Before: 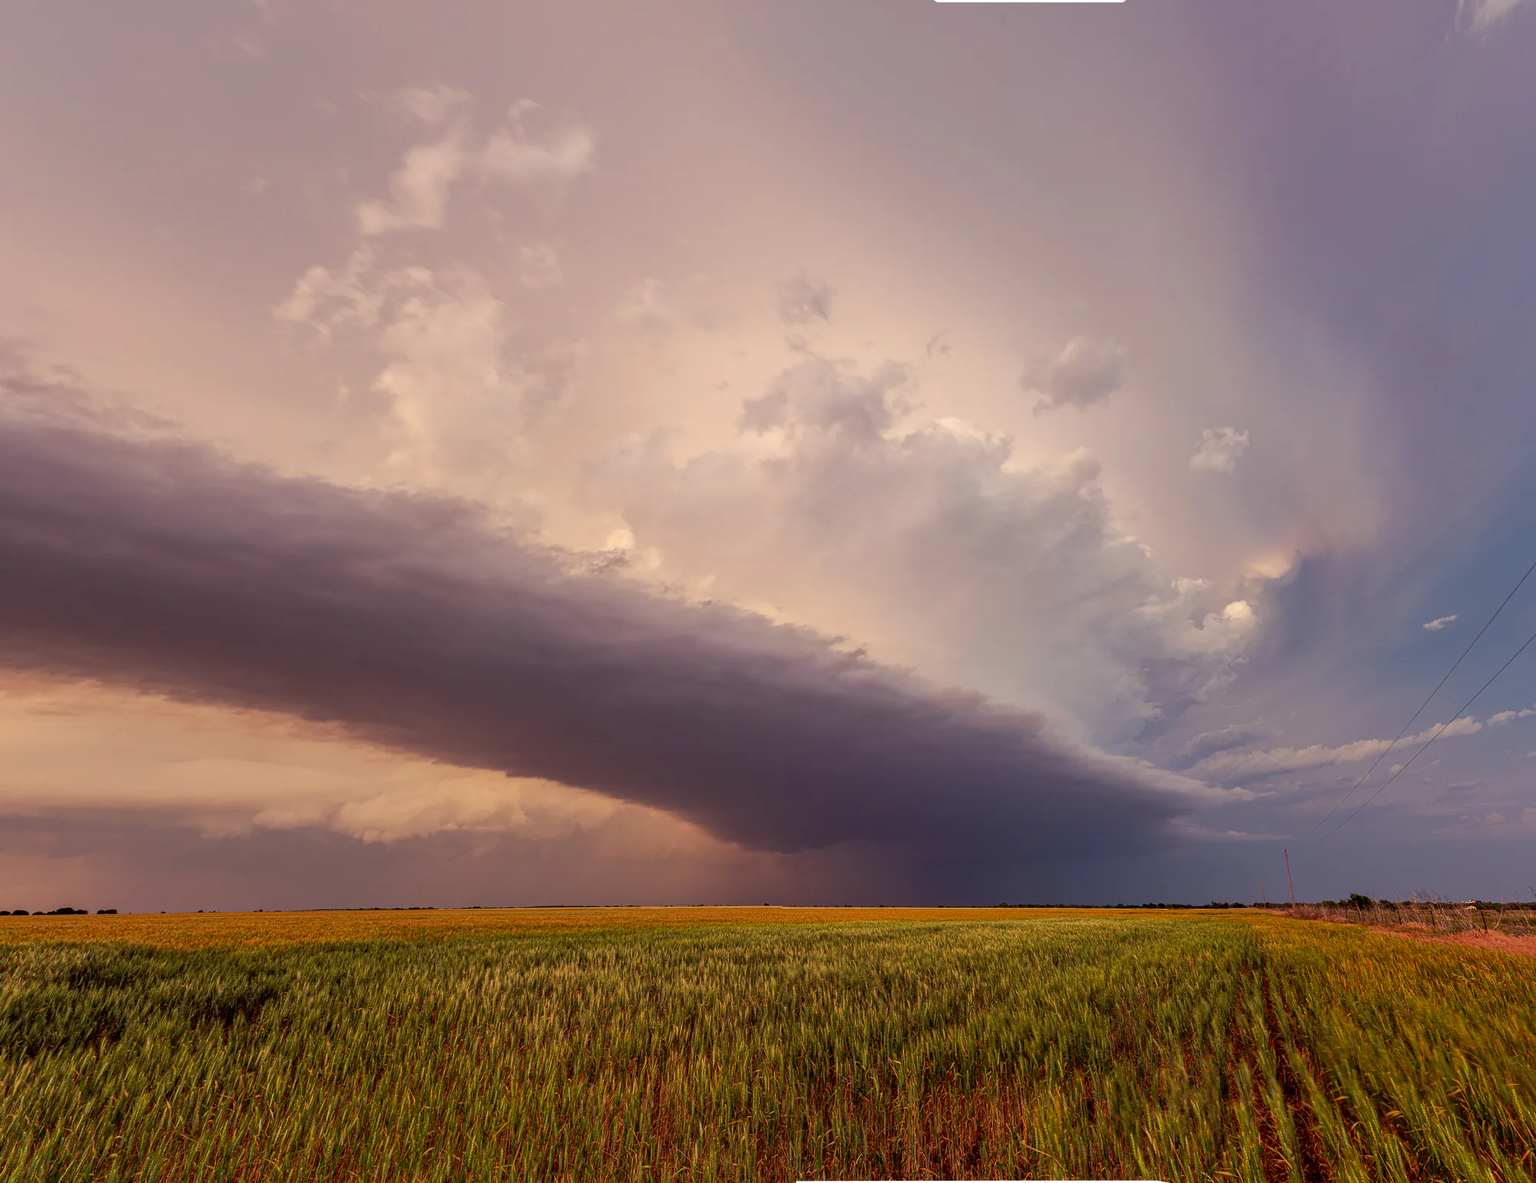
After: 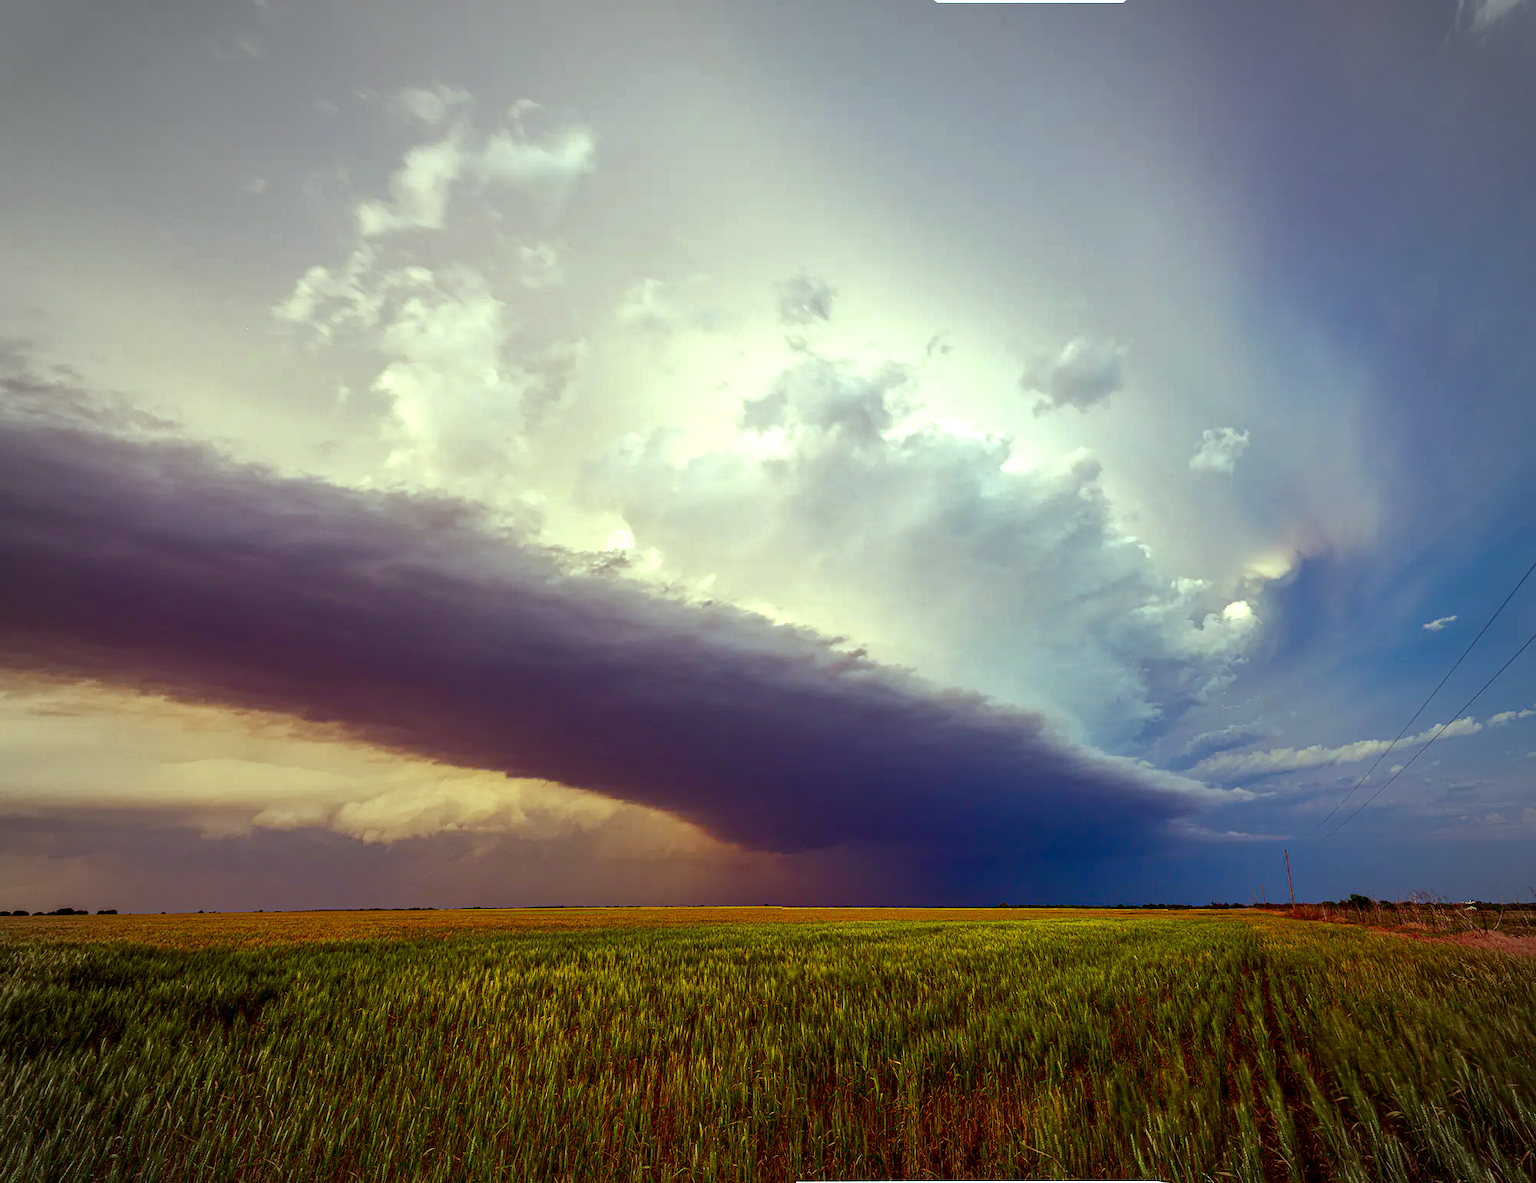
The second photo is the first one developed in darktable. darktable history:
vignetting: automatic ratio true
contrast brightness saturation: brightness -0.2, saturation 0.08
color balance: mode lift, gamma, gain (sRGB), lift [0.997, 0.979, 1.021, 1.011], gamma [1, 1.084, 0.916, 0.998], gain [1, 0.87, 1.13, 1.101], contrast 4.55%, contrast fulcrum 38.24%, output saturation 104.09%
color balance rgb: linear chroma grading › shadows -2.2%, linear chroma grading › highlights -15%, linear chroma grading › global chroma -10%, linear chroma grading › mid-tones -10%, perceptual saturation grading › global saturation 45%, perceptual saturation grading › highlights -50%, perceptual saturation grading › shadows 30%, perceptual brilliance grading › global brilliance 18%, global vibrance 45%
